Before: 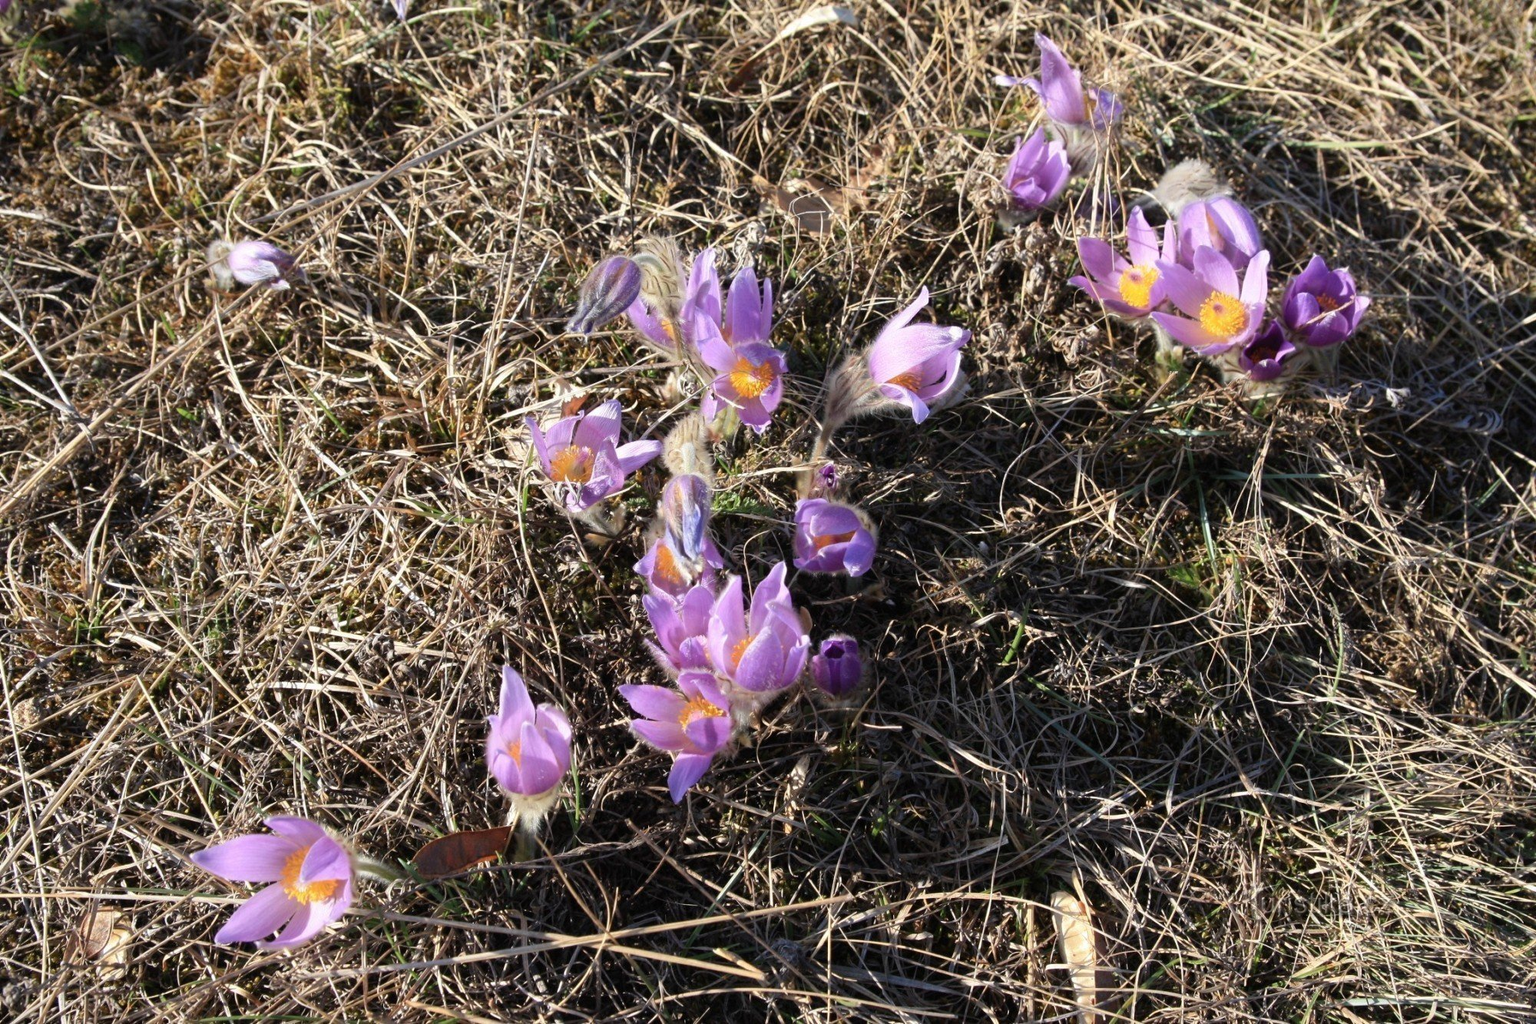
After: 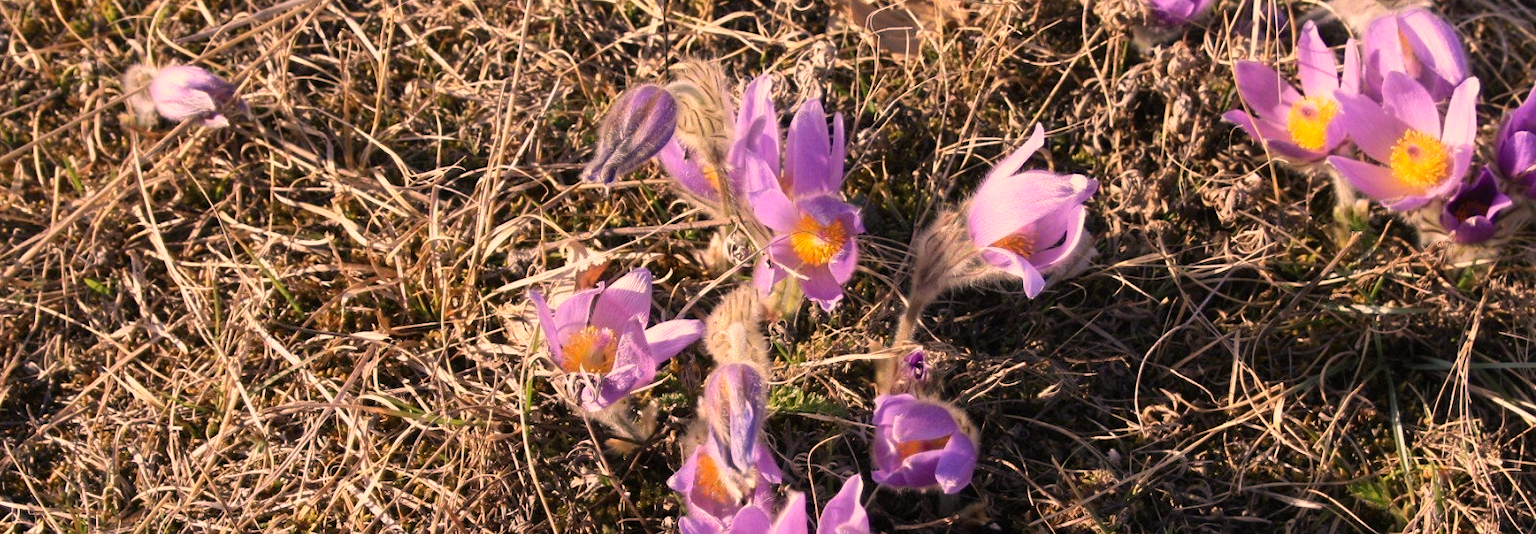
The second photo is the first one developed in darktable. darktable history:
crop: left 7.244%, top 18.6%, right 14.403%, bottom 40.461%
color correction: highlights a* 20.64, highlights b* 19.94
